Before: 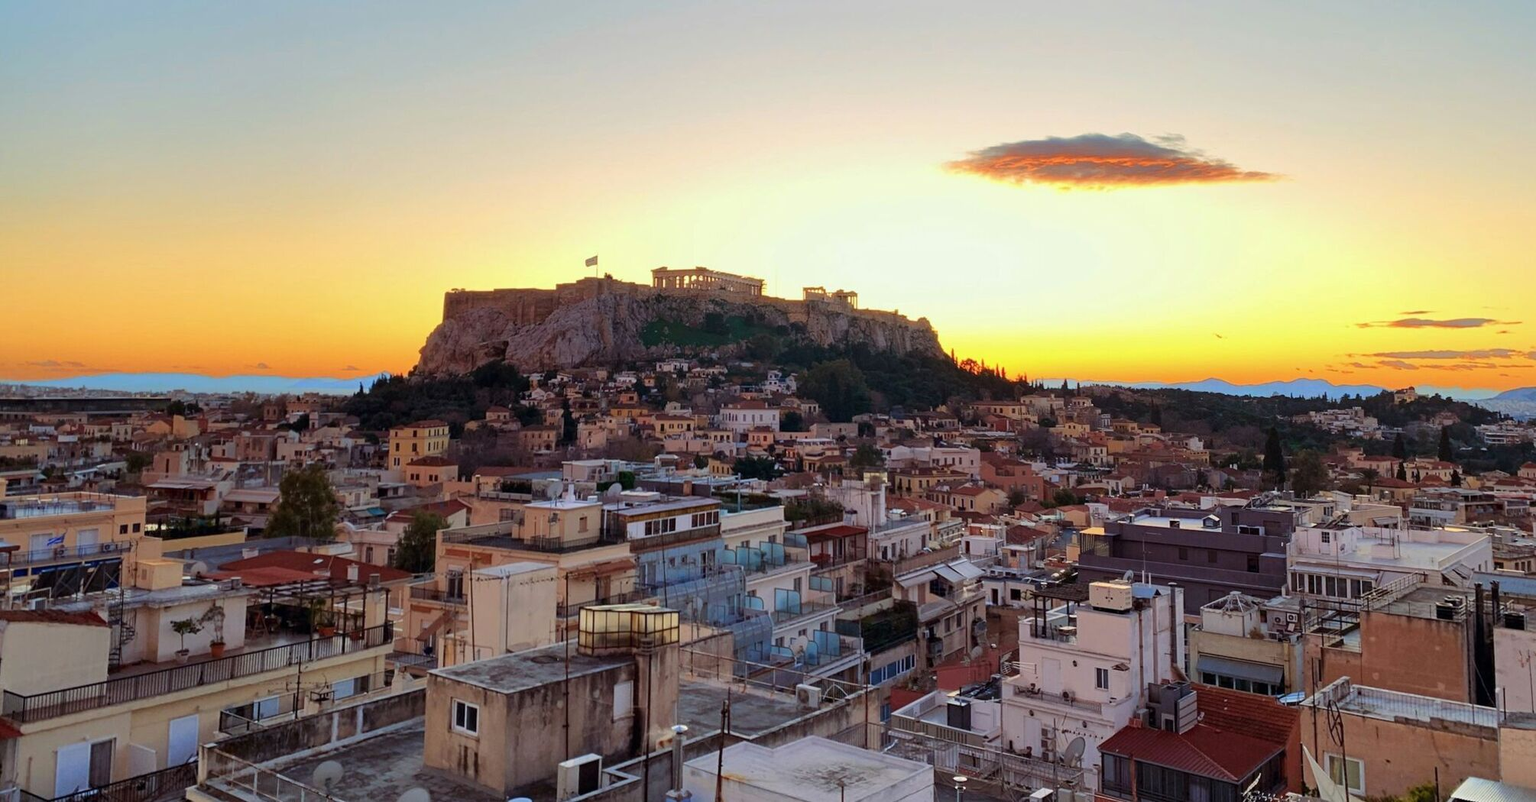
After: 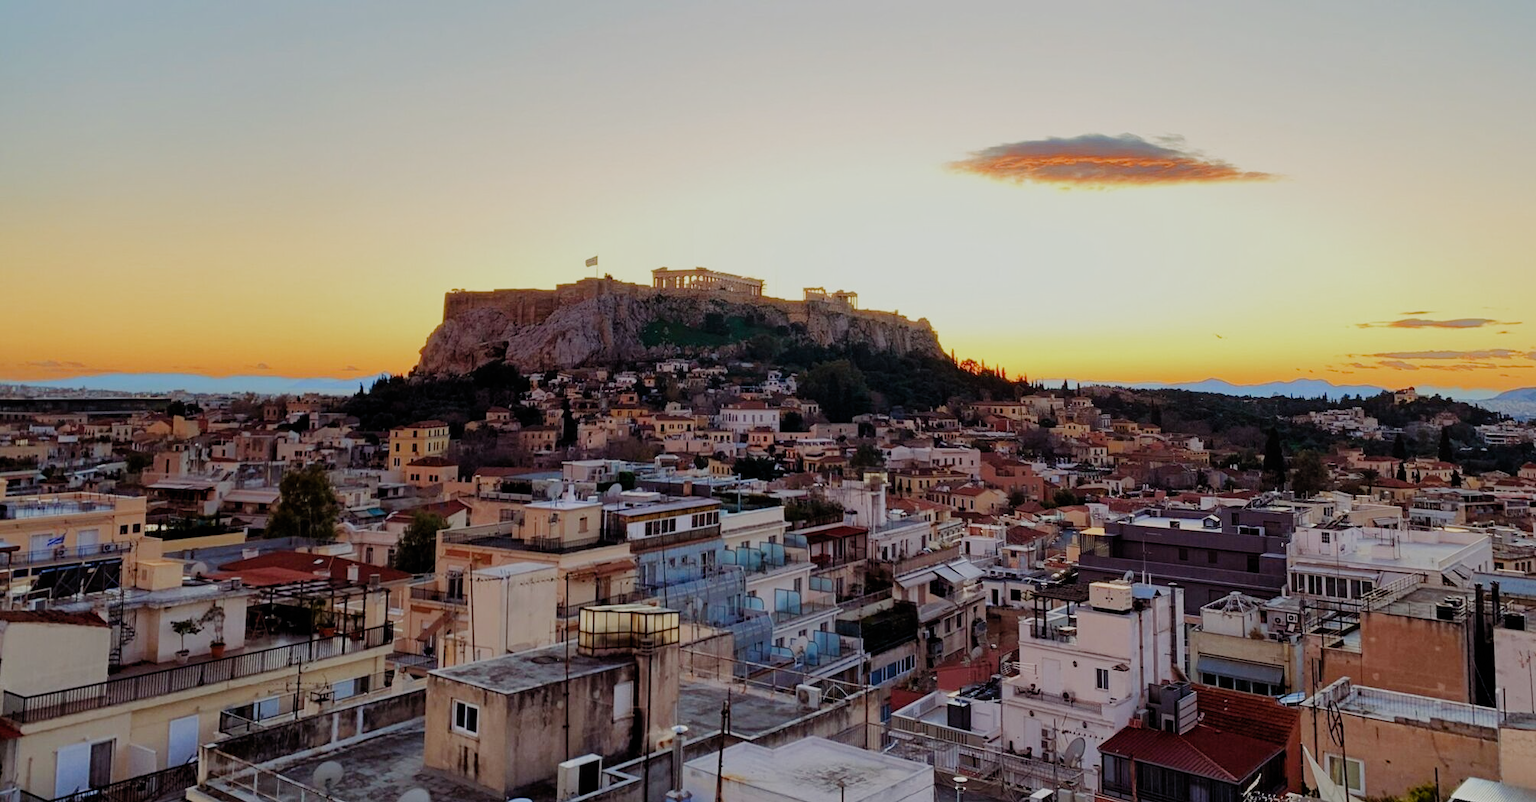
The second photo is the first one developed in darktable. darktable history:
filmic rgb: black relative exposure -7.65 EV, white relative exposure 4.56 EV, hardness 3.61, preserve chrominance no, color science v3 (2019), use custom middle-gray values true
